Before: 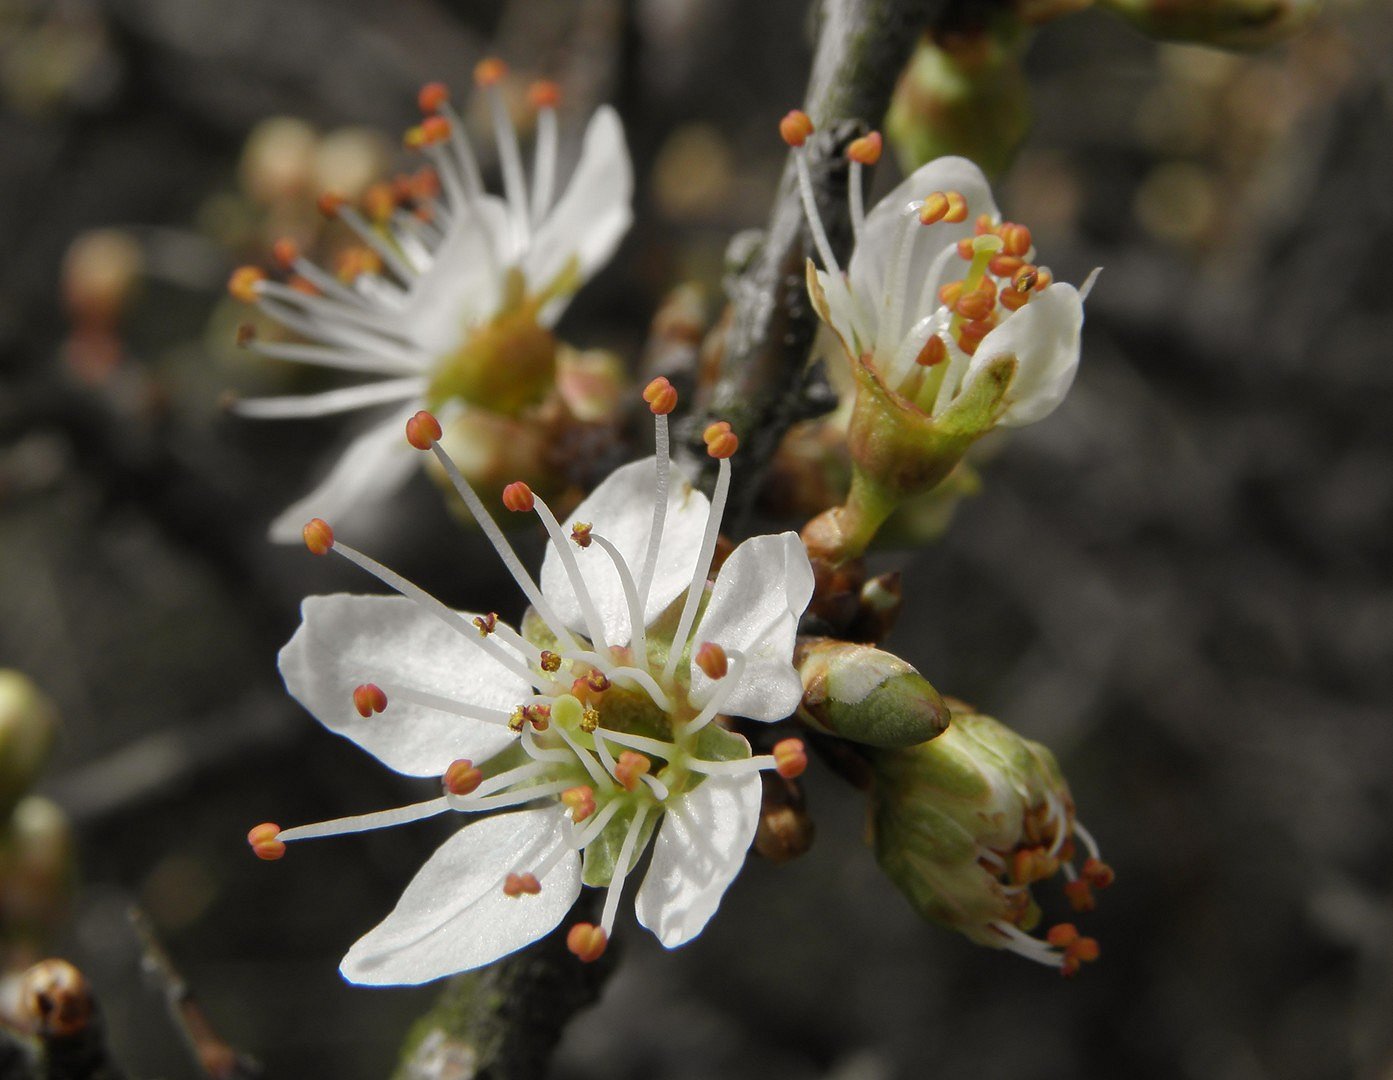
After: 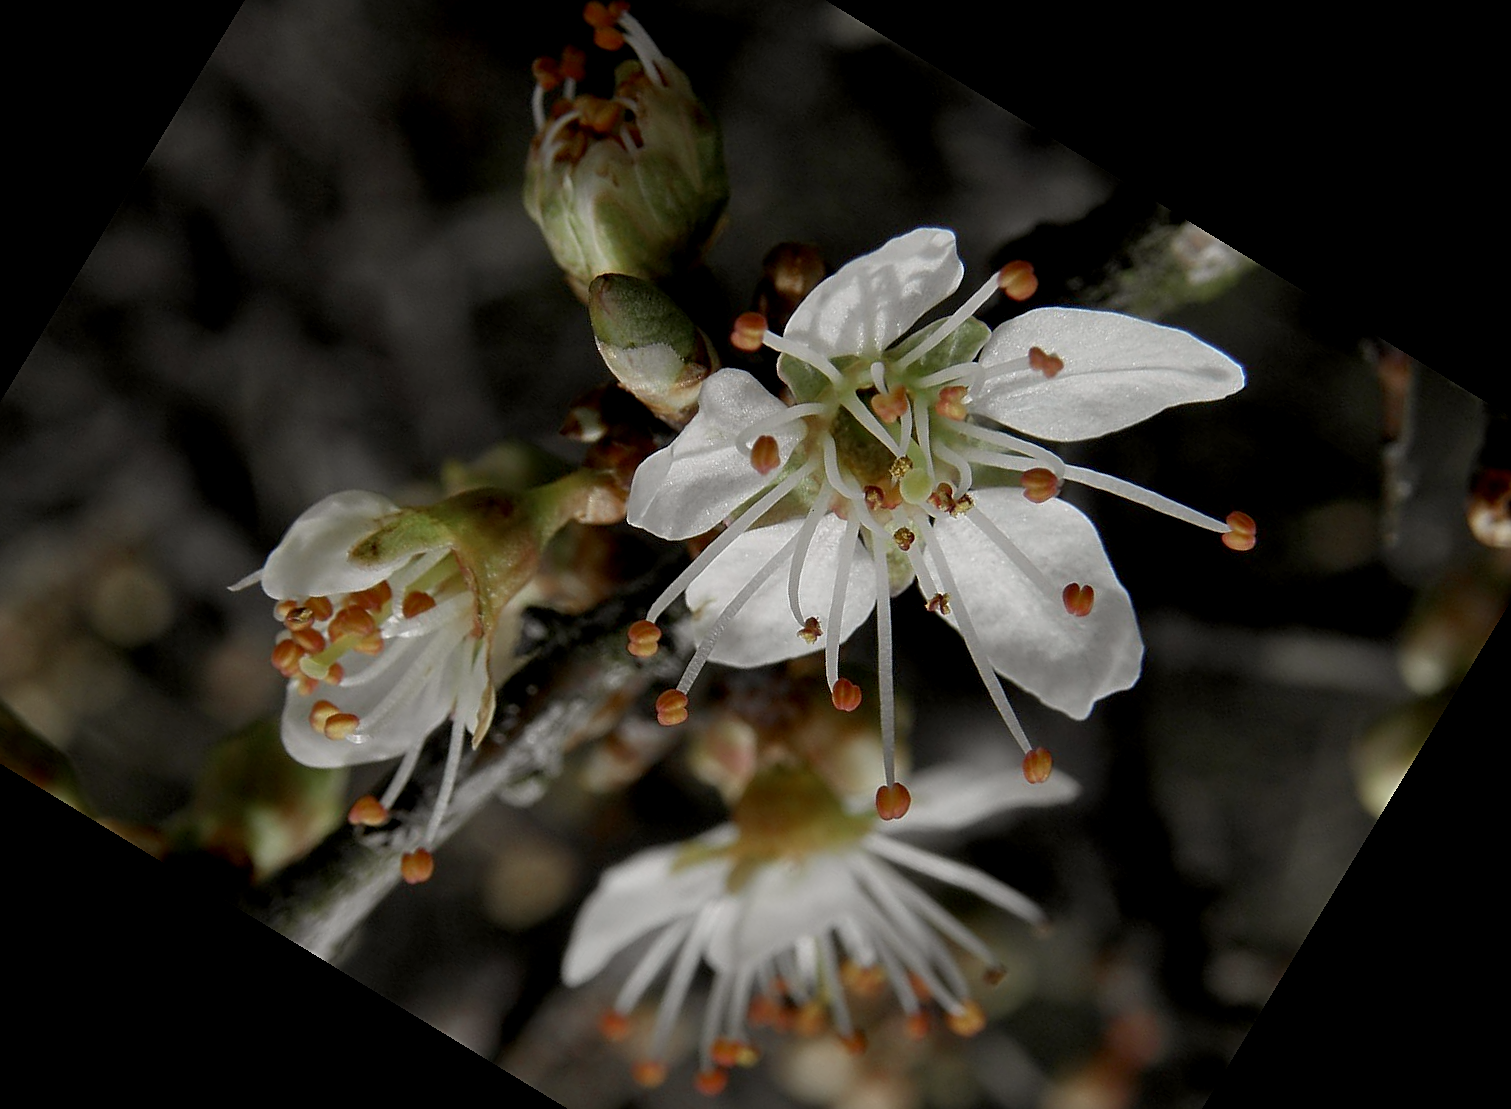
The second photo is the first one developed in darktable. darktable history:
exposure: black level correction 0.011, exposure -0.478 EV, compensate highlight preservation false
crop and rotate: angle 148.68°, left 9.111%, top 15.603%, right 4.588%, bottom 17.041%
sharpen: amount 0.575
color zones: curves: ch0 [(0, 0.5) (0.125, 0.4) (0.25, 0.5) (0.375, 0.4) (0.5, 0.4) (0.625, 0.6) (0.75, 0.6) (0.875, 0.5)]; ch1 [(0, 0.35) (0.125, 0.45) (0.25, 0.35) (0.375, 0.35) (0.5, 0.35) (0.625, 0.35) (0.75, 0.45) (0.875, 0.35)]; ch2 [(0, 0.6) (0.125, 0.5) (0.25, 0.5) (0.375, 0.6) (0.5, 0.6) (0.625, 0.5) (0.75, 0.5) (0.875, 0.5)]
